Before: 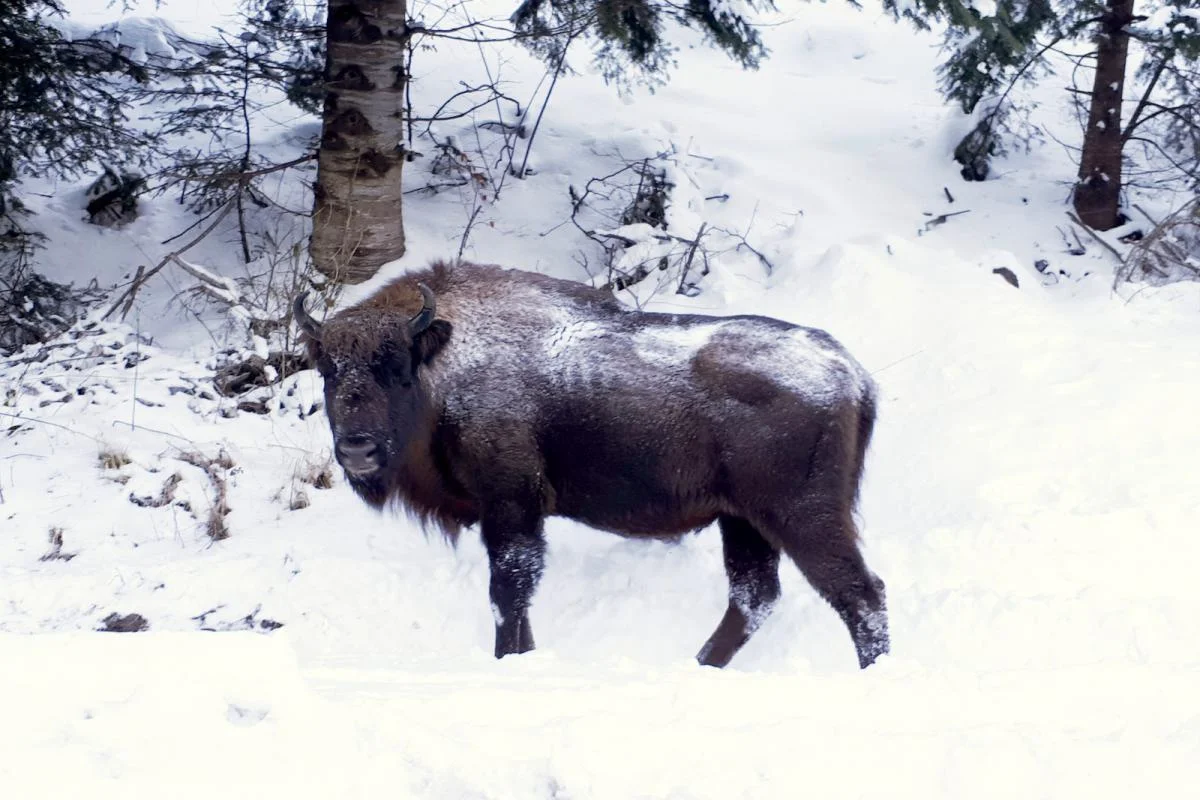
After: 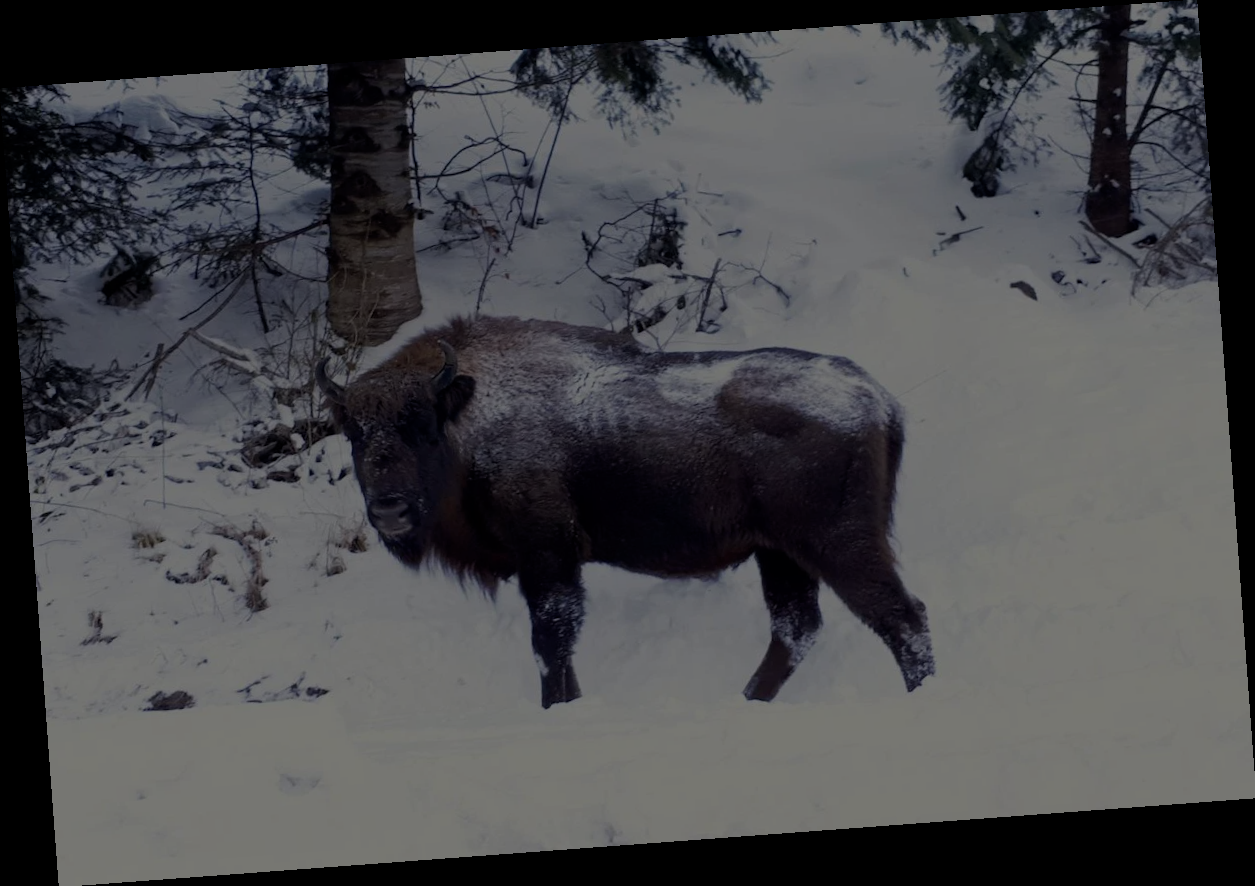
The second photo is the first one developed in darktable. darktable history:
rotate and perspective: rotation -4.25°, automatic cropping off
exposure: exposure -2.446 EV, compensate highlight preservation false
